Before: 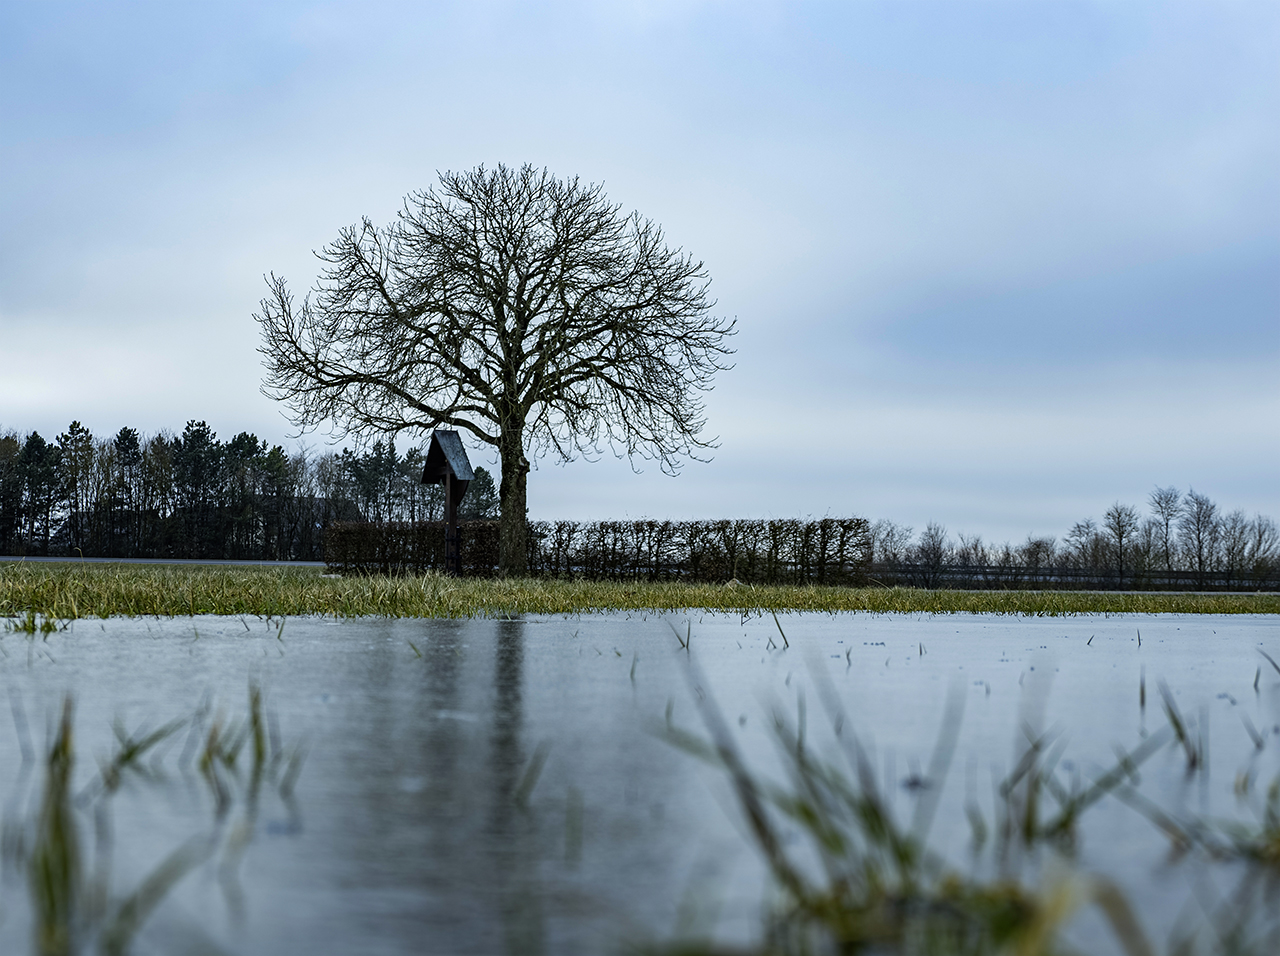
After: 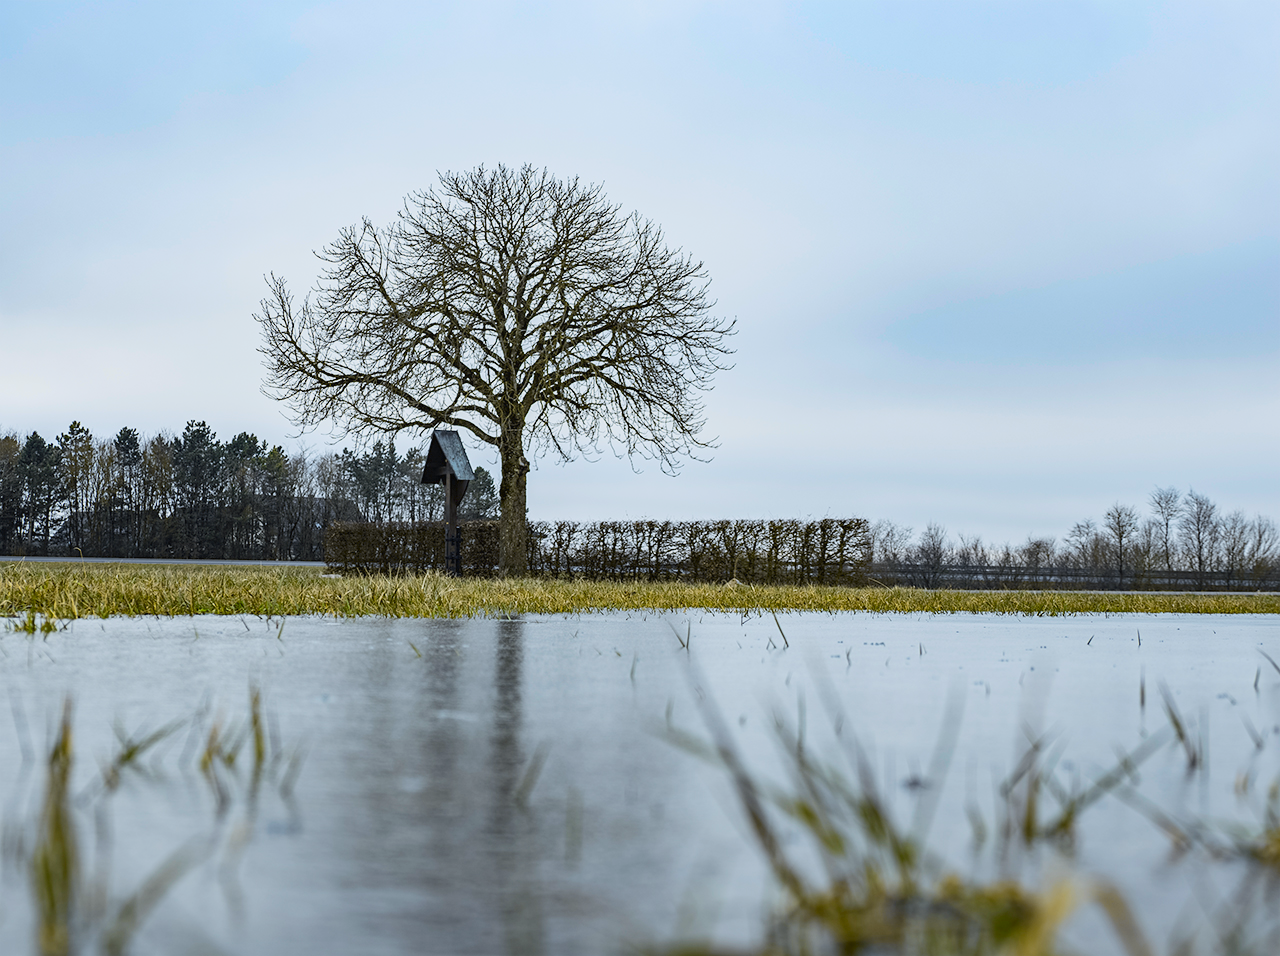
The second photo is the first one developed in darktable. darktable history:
tone curve: curves: ch0 [(0, 0.017) (0.239, 0.277) (0.508, 0.593) (0.826, 0.855) (1, 0.945)]; ch1 [(0, 0) (0.401, 0.42) (0.442, 0.47) (0.492, 0.498) (0.511, 0.504) (0.555, 0.586) (0.681, 0.739) (1, 1)]; ch2 [(0, 0) (0.411, 0.433) (0.5, 0.504) (0.545, 0.574) (1, 1)], color space Lab, independent channels, preserve colors none
